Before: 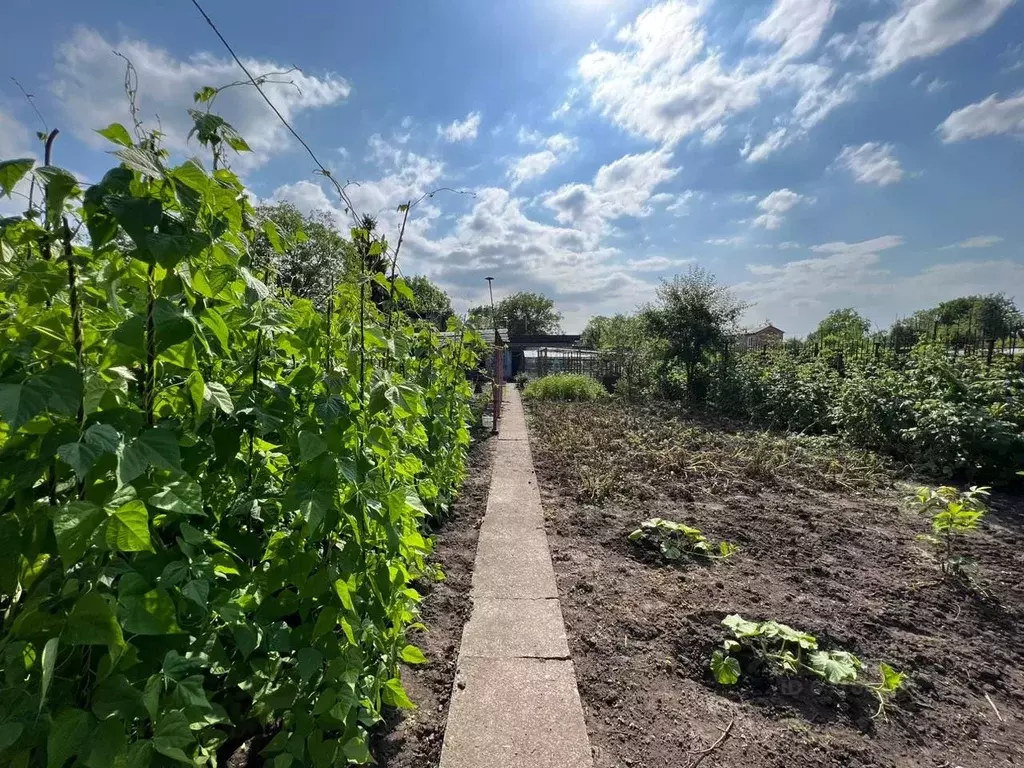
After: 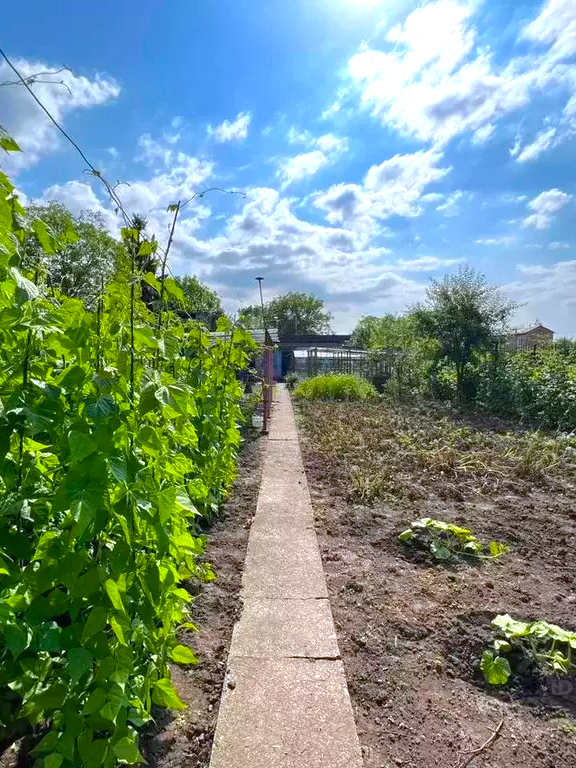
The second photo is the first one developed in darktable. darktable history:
crop and rotate: left 22.516%, right 21.234%
exposure: black level correction 0, exposure 0.7 EV, compensate exposure bias true, compensate highlight preservation false
white balance: red 0.98, blue 1.034
tone equalizer: -8 EV 0.25 EV, -7 EV 0.417 EV, -6 EV 0.417 EV, -5 EV 0.25 EV, -3 EV -0.25 EV, -2 EV -0.417 EV, -1 EV -0.417 EV, +0 EV -0.25 EV, edges refinement/feathering 500, mask exposure compensation -1.57 EV, preserve details guided filter
rotate and perspective: crop left 0, crop top 0
color balance rgb: linear chroma grading › global chroma 15%, perceptual saturation grading › global saturation 30%
